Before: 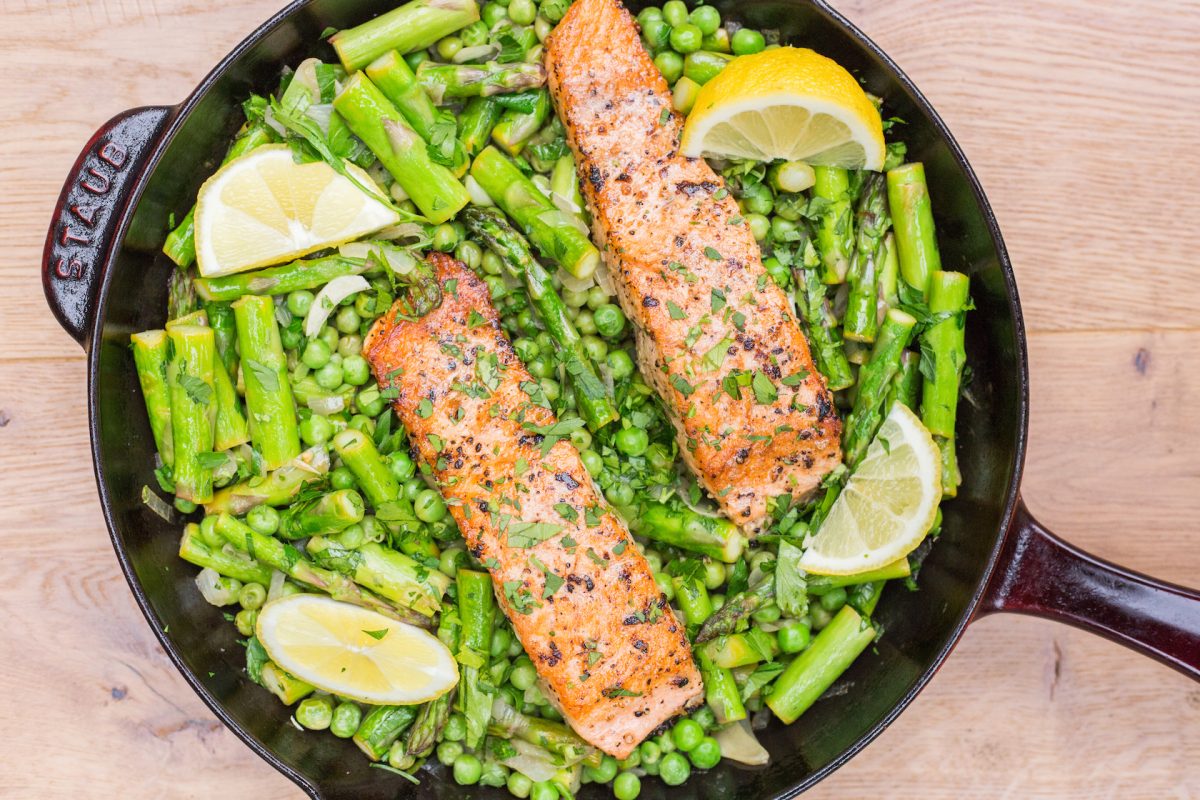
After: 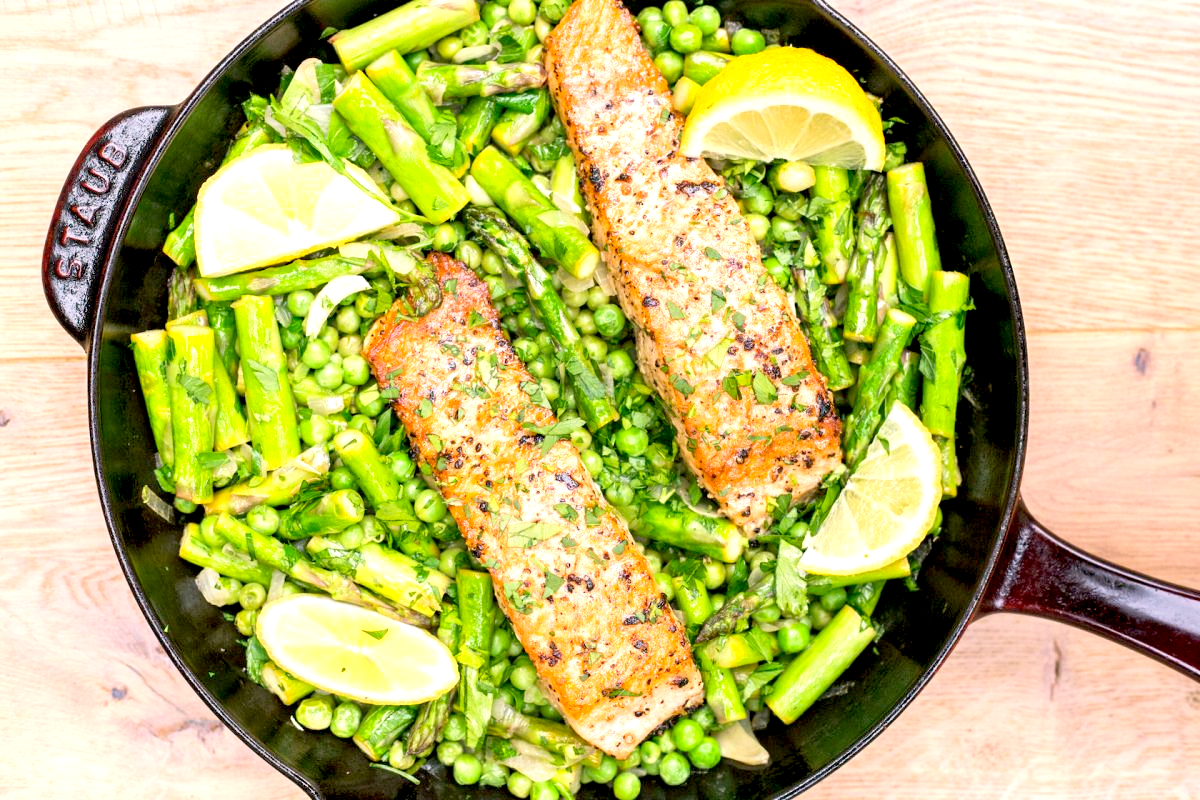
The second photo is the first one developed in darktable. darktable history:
color correction: highlights a* 4.05, highlights b* 4.97, shadows a* -6.79, shadows b* 4.76
exposure: black level correction 0.012, exposure 0.699 EV, compensate highlight preservation false
